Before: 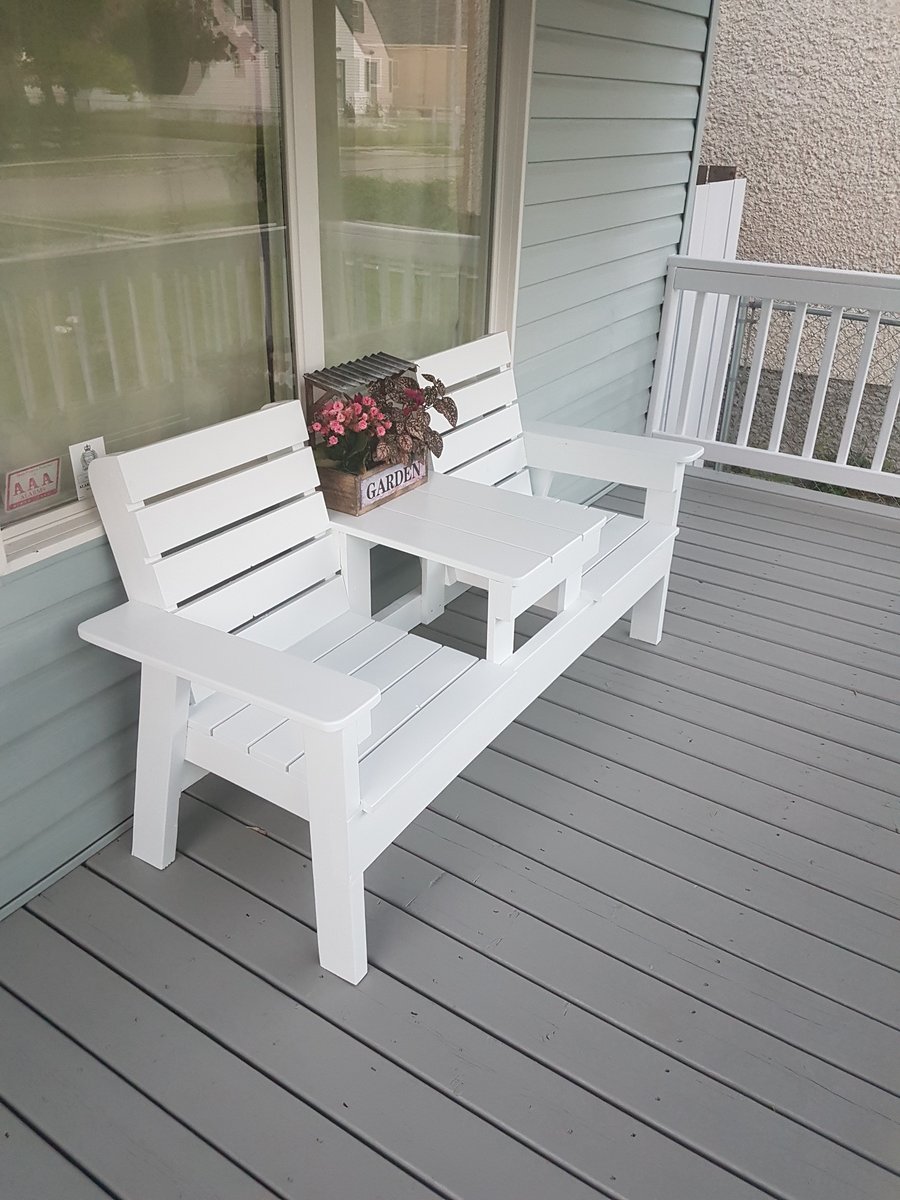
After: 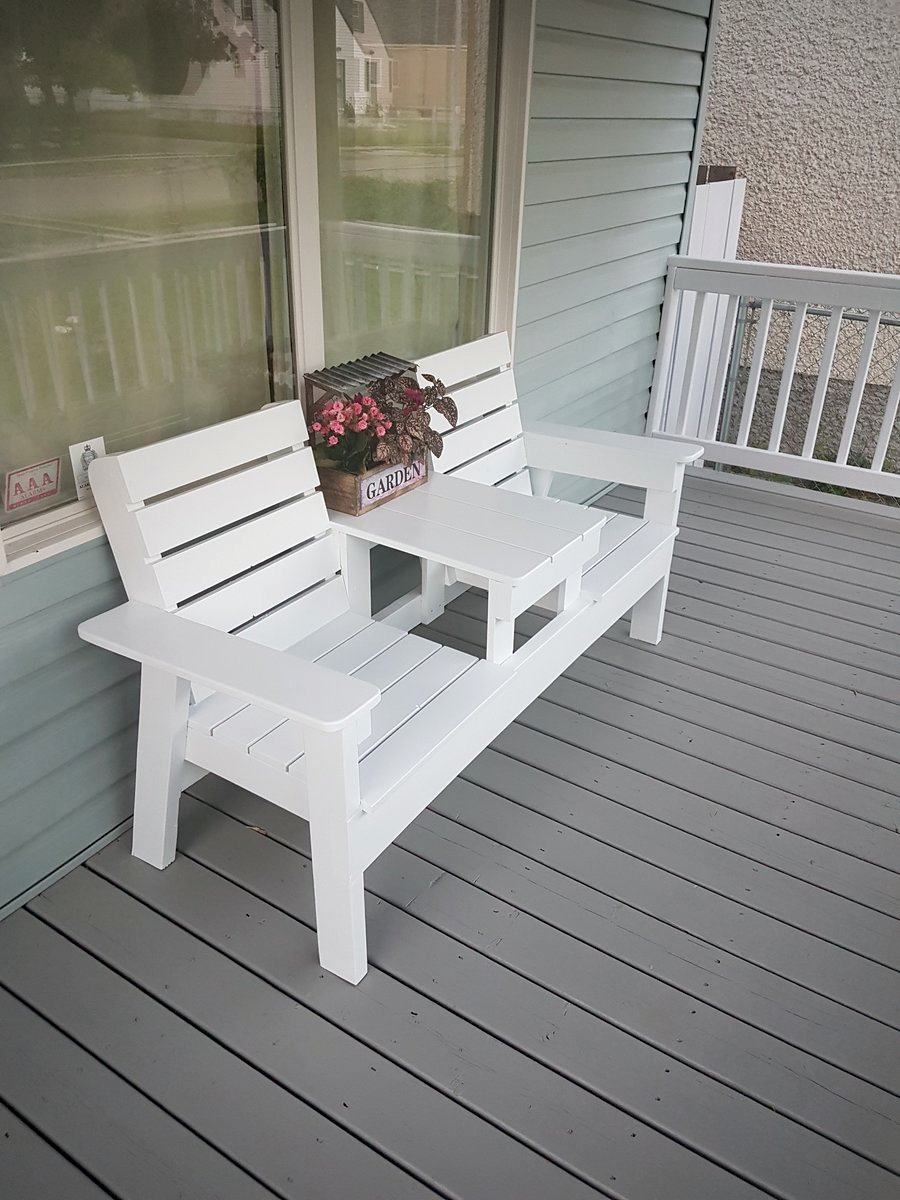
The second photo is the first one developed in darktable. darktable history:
vignetting: on, module defaults
haze removal: adaptive false
